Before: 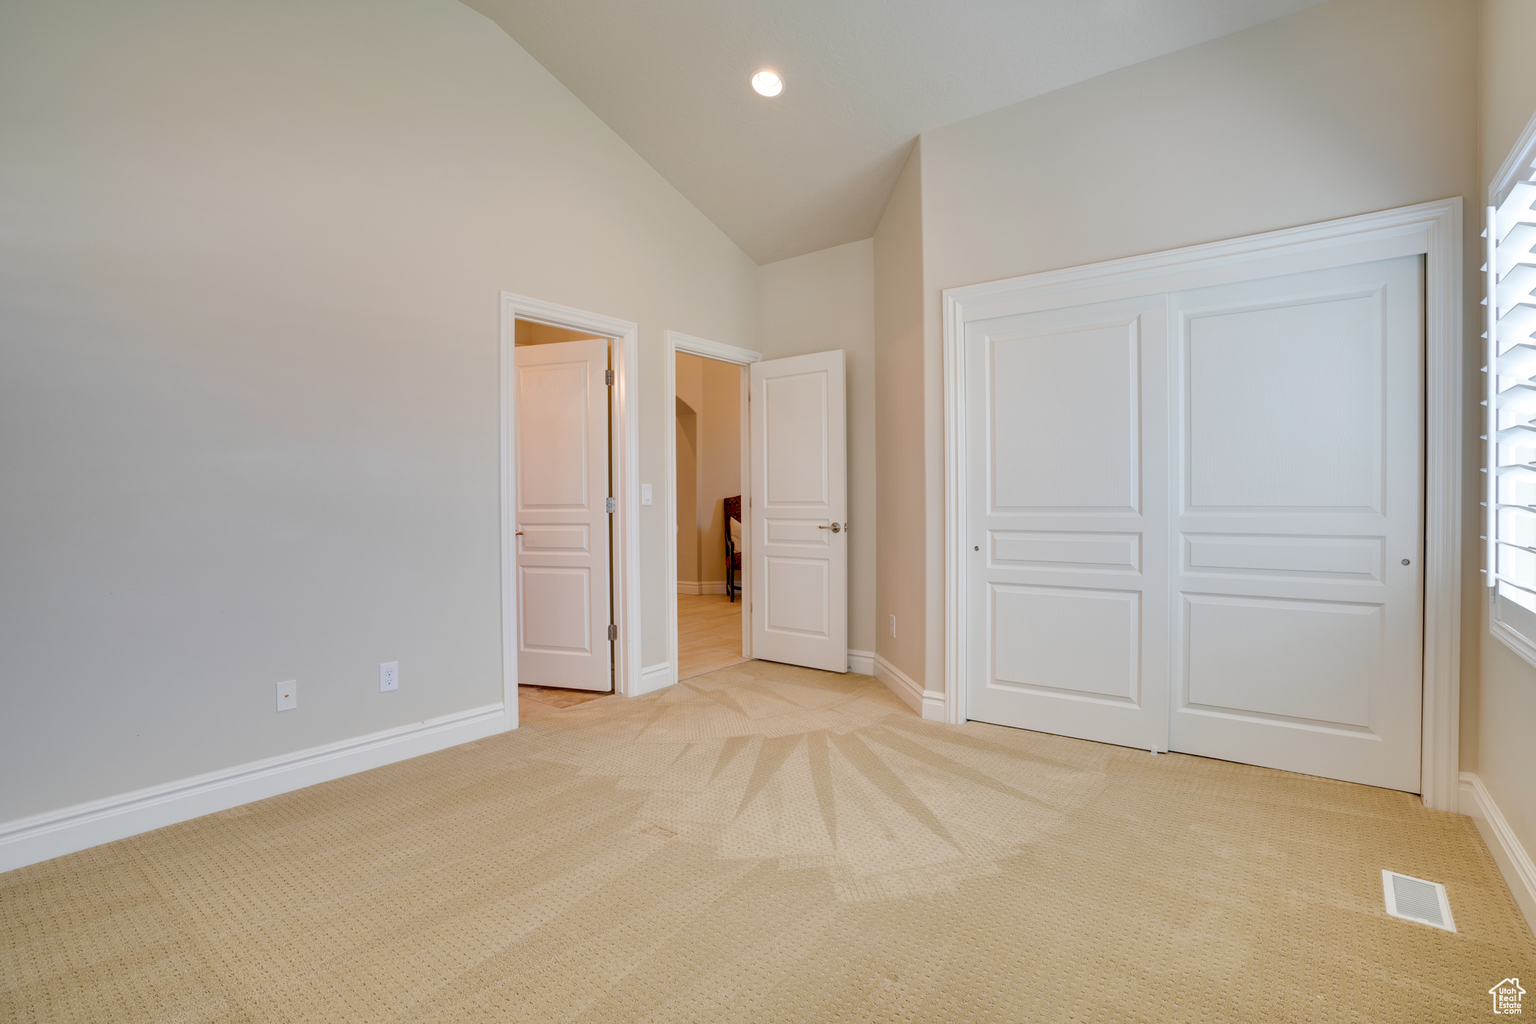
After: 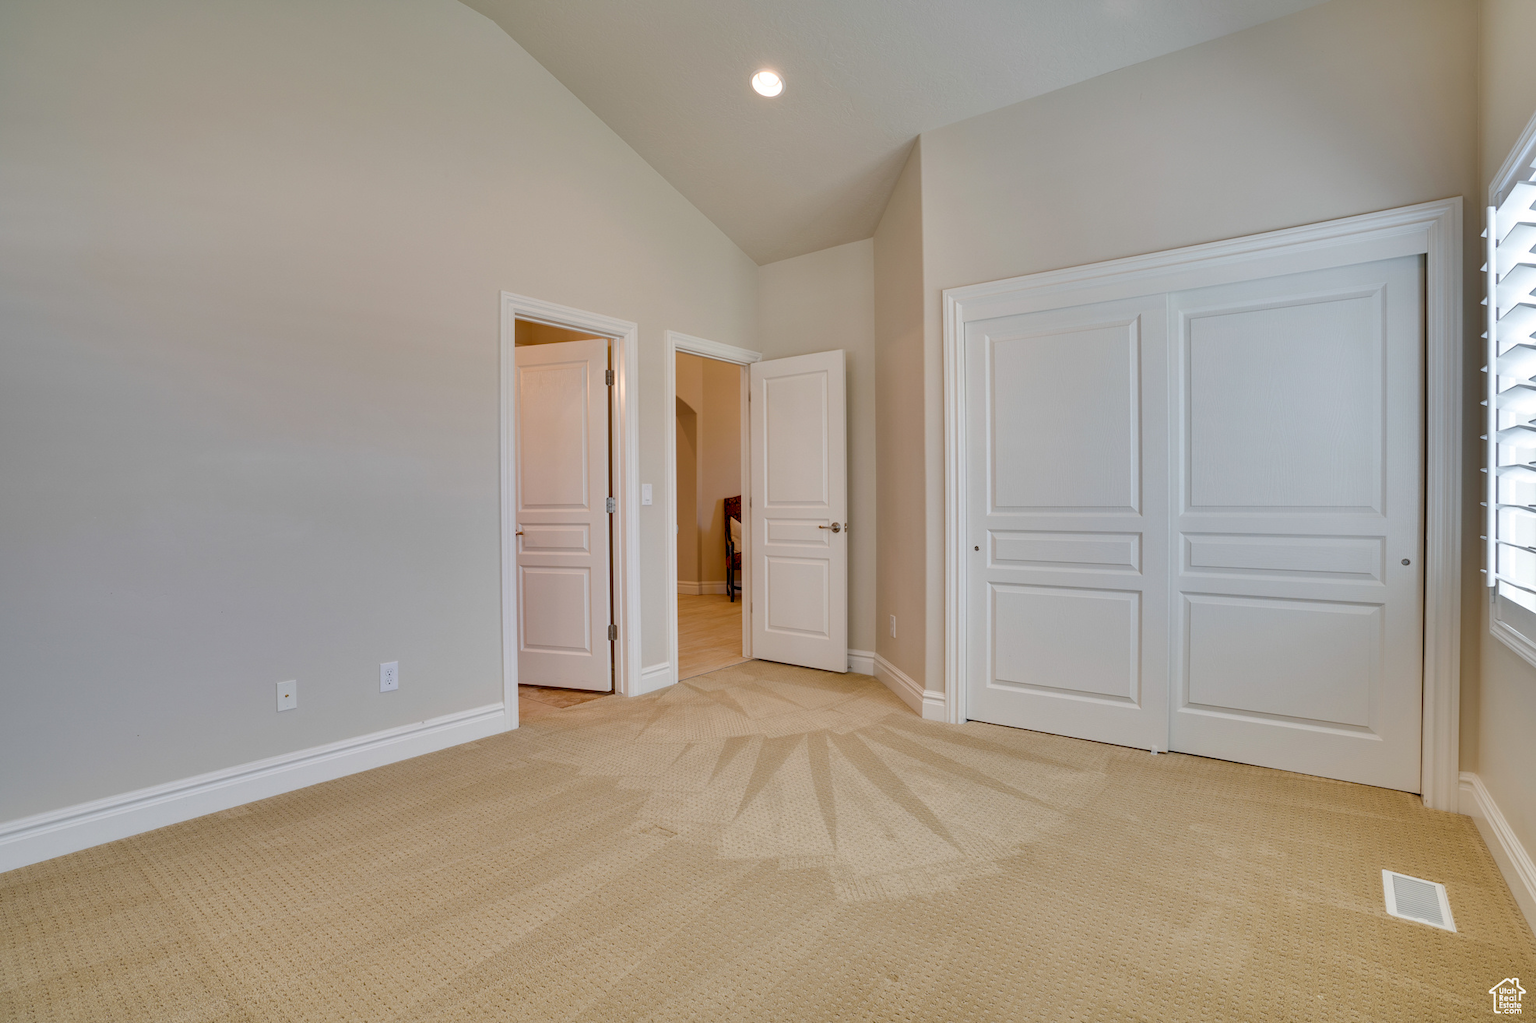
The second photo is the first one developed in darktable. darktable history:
shadows and highlights: shadows 39.57, highlights -53.62, low approximation 0.01, soften with gaussian
